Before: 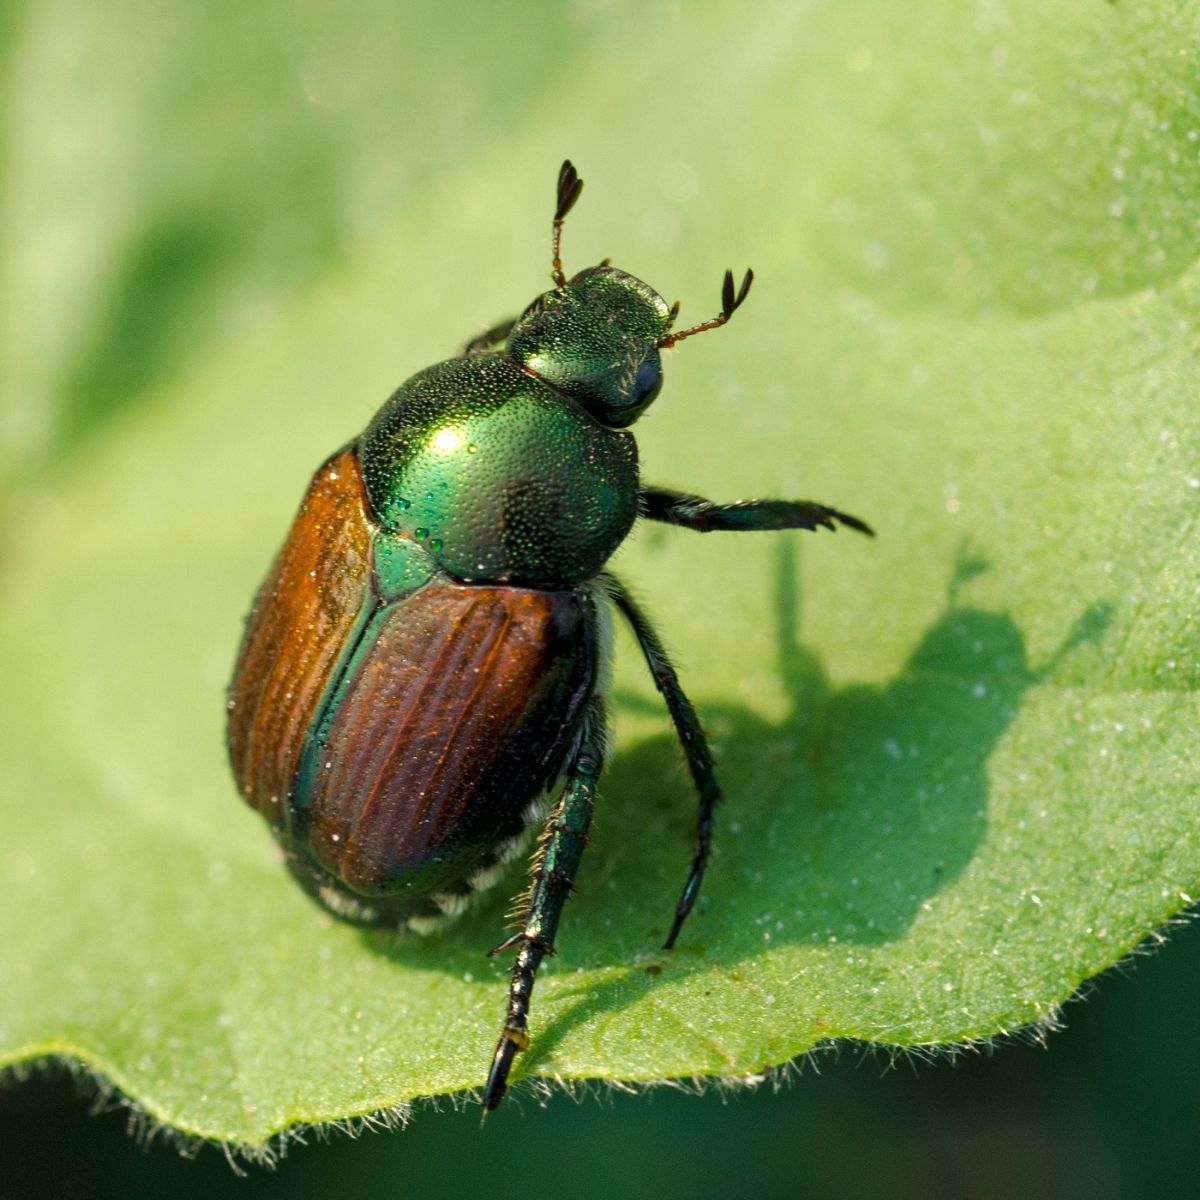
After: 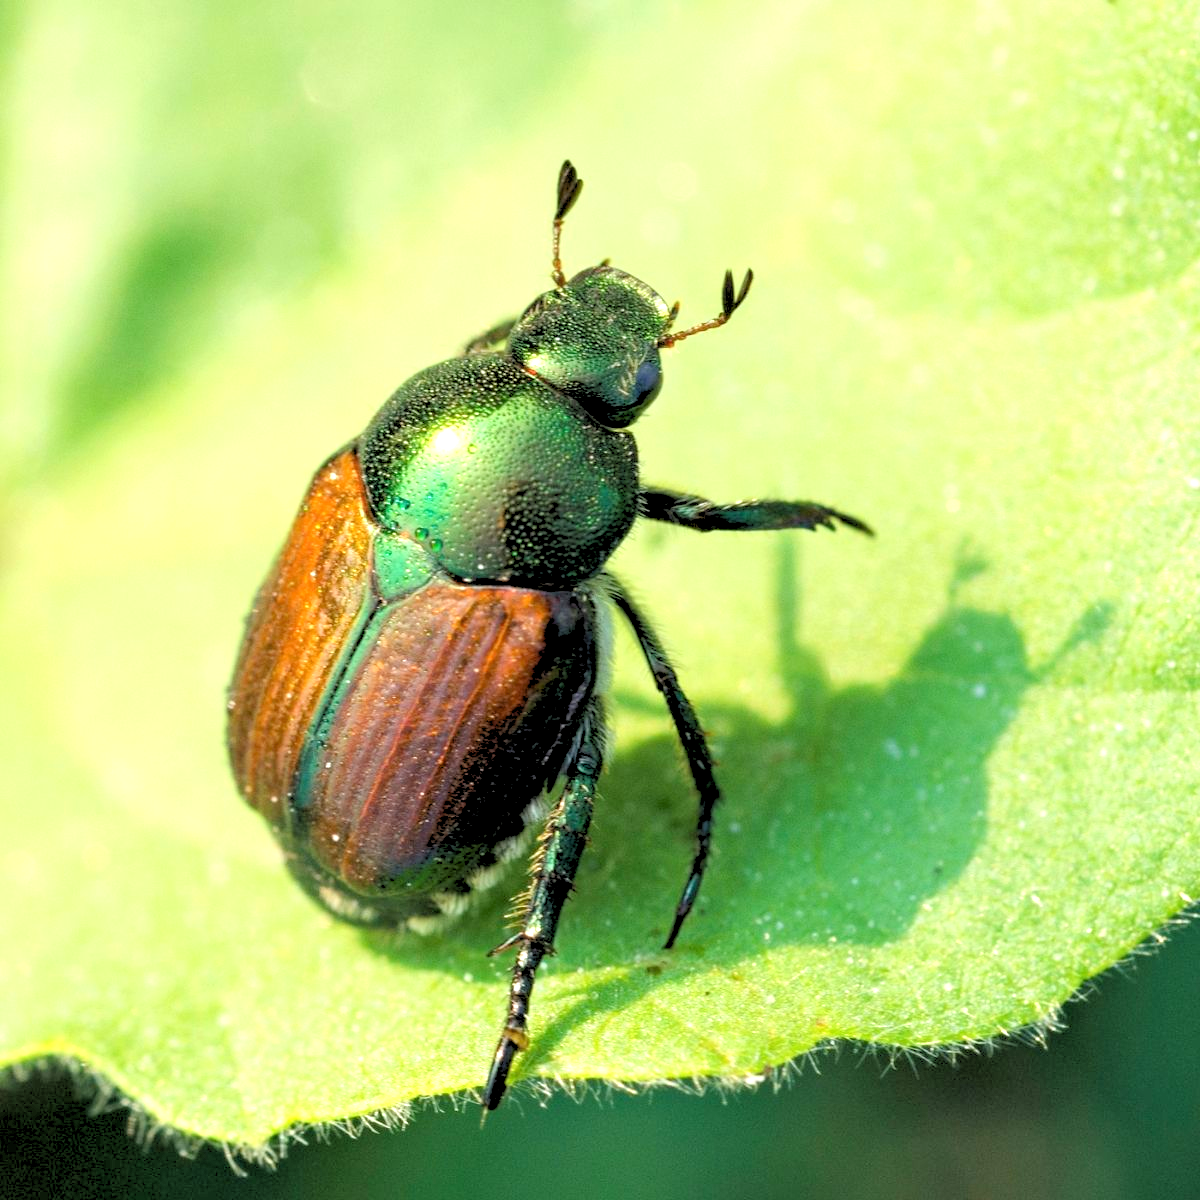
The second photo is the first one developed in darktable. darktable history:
rgb levels: preserve colors sum RGB, levels [[0.038, 0.433, 0.934], [0, 0.5, 1], [0, 0.5, 1]]
exposure: black level correction 0, exposure 1.1 EV, compensate exposure bias true, compensate highlight preservation false
